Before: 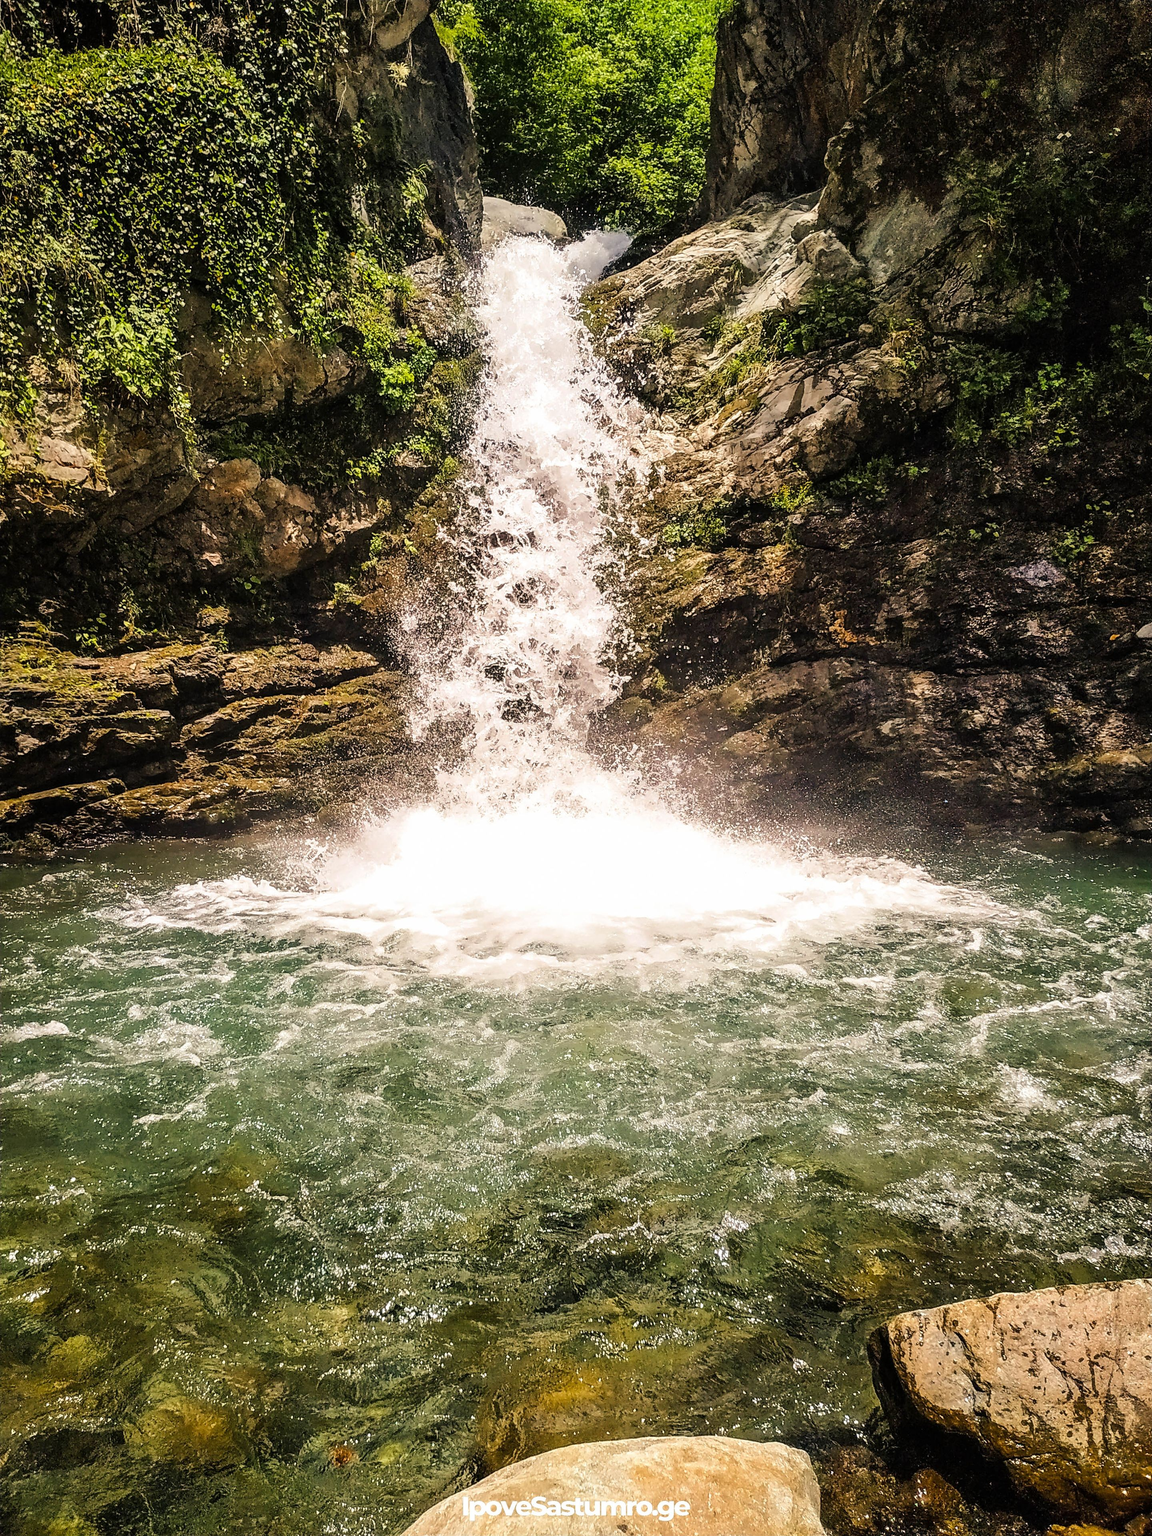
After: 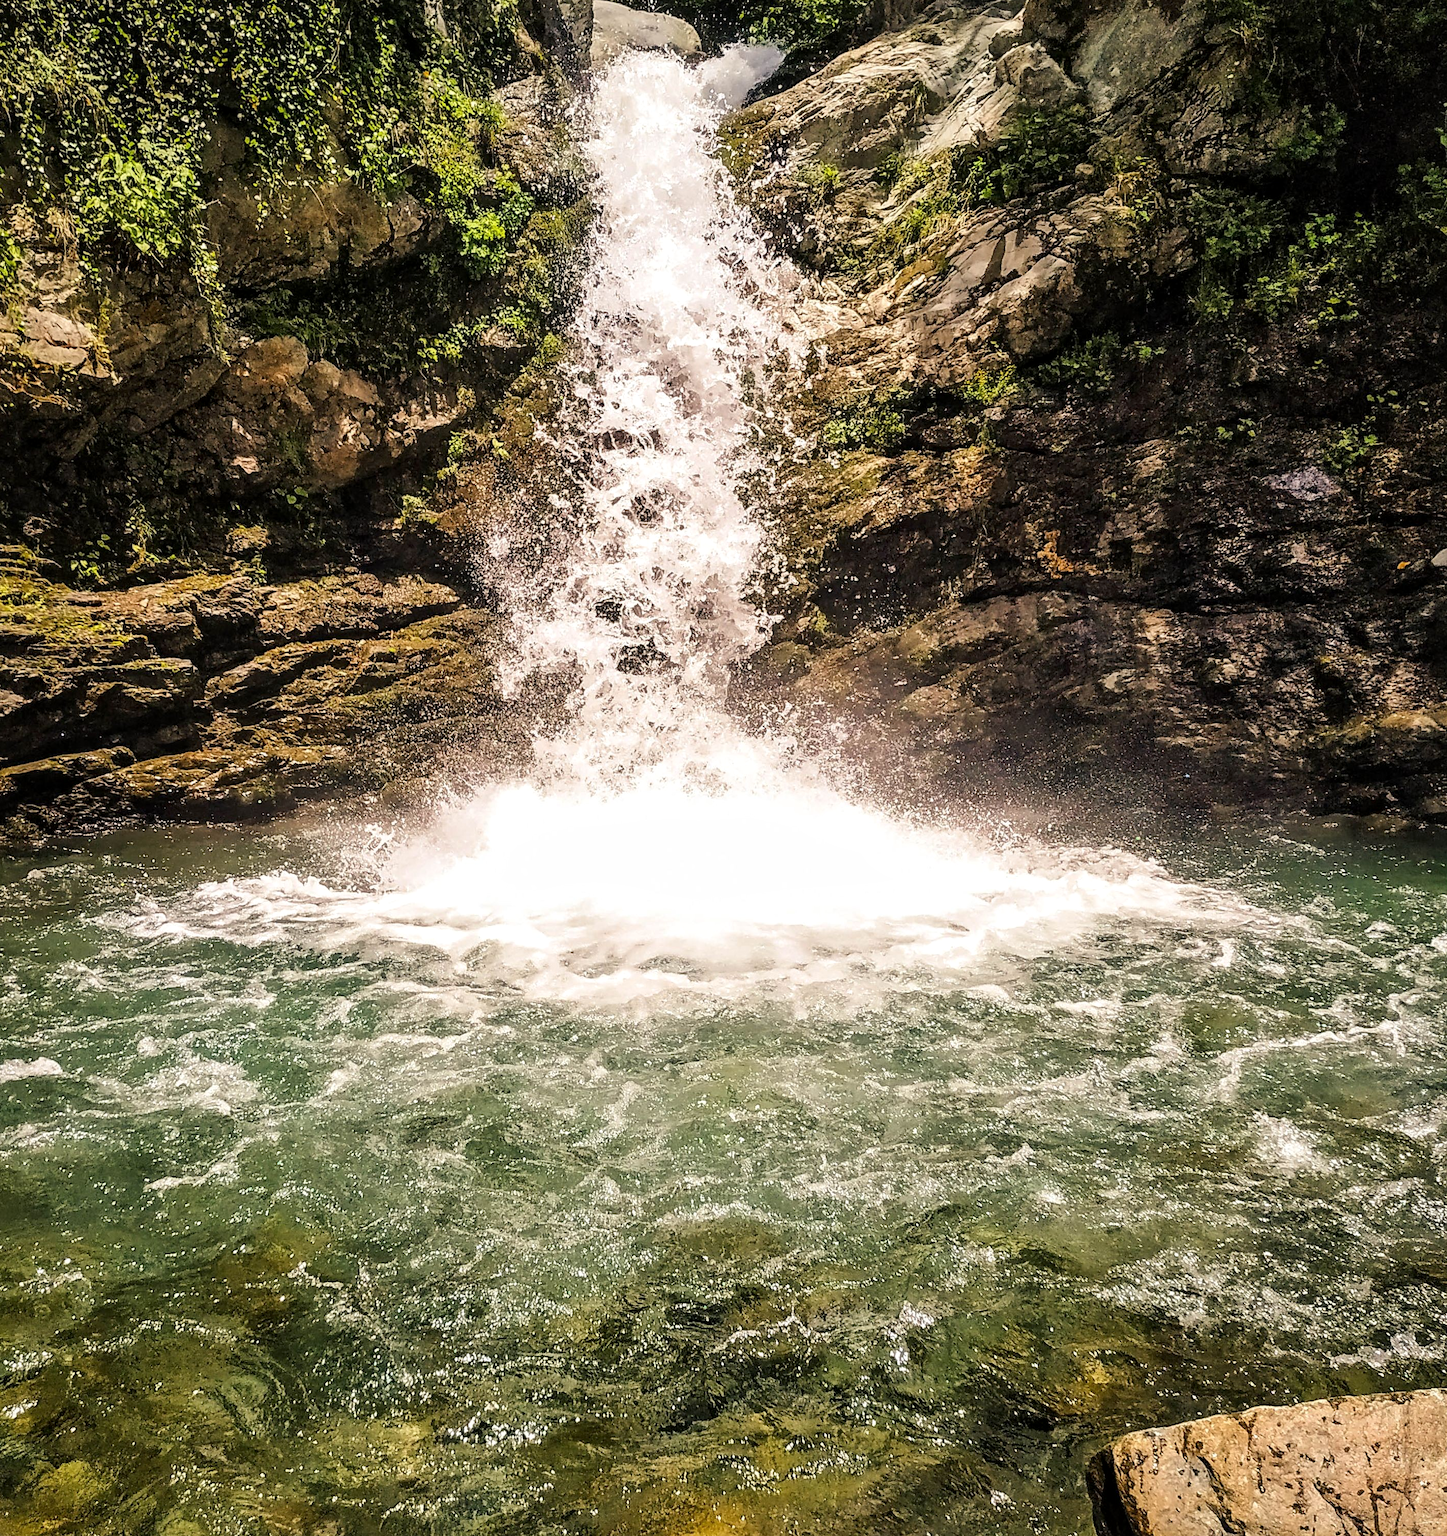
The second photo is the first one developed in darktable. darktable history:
local contrast: mode bilateral grid, contrast 20, coarseness 50, detail 120%, midtone range 0.2
crop and rotate: left 1.814%, top 12.818%, right 0.25%, bottom 9.225%
